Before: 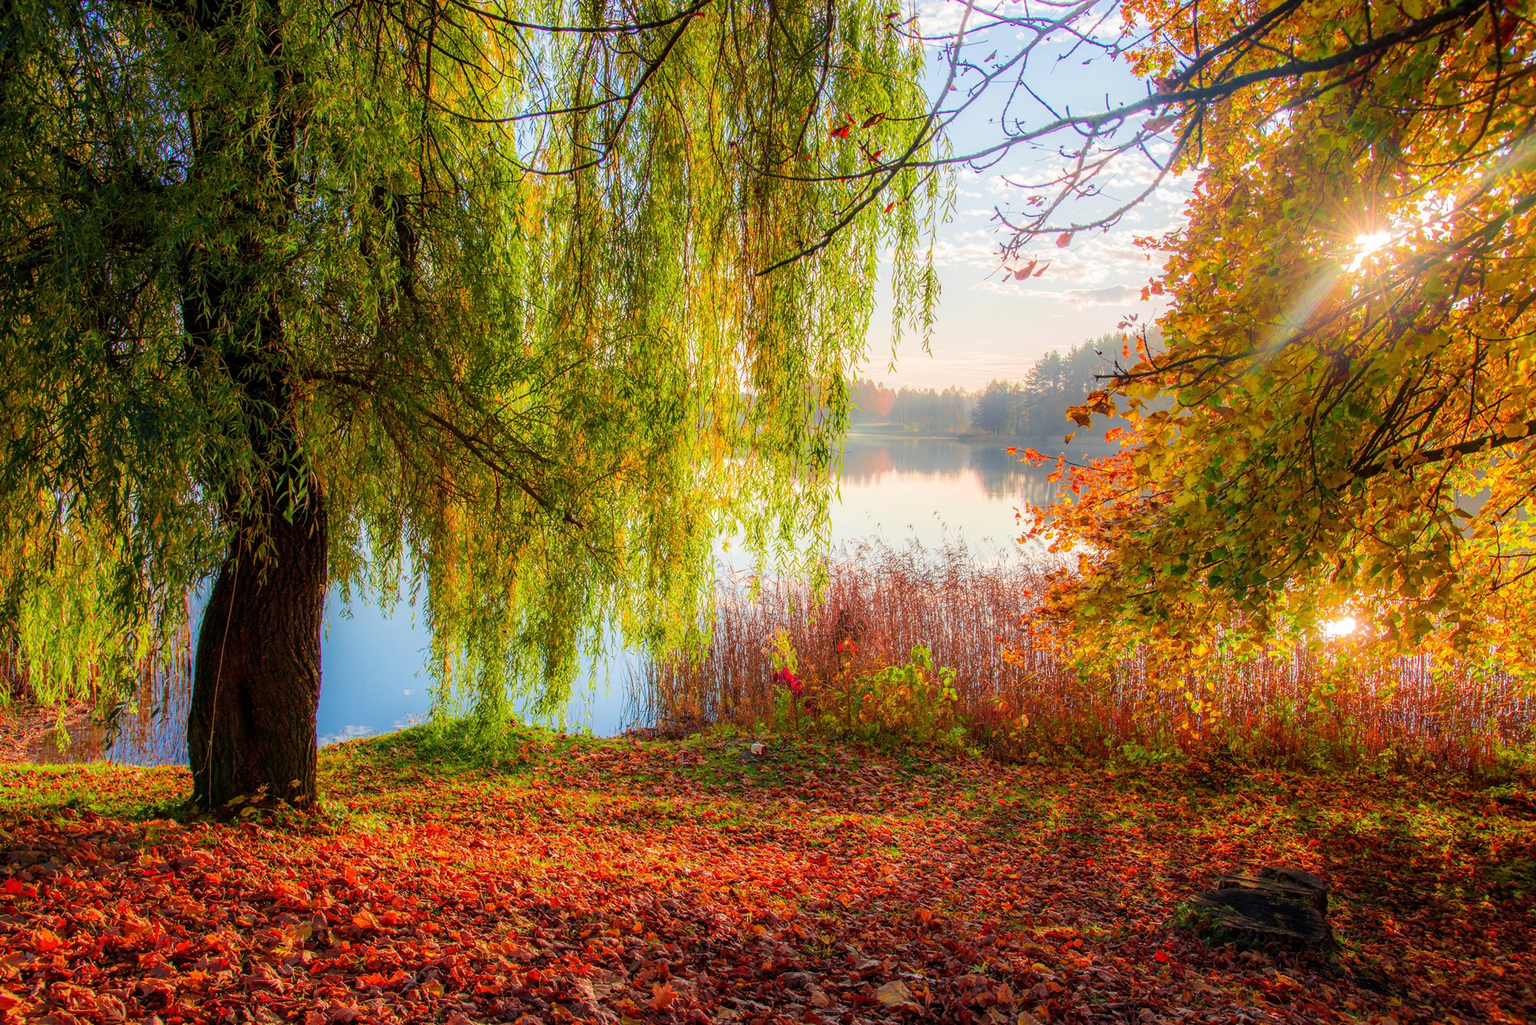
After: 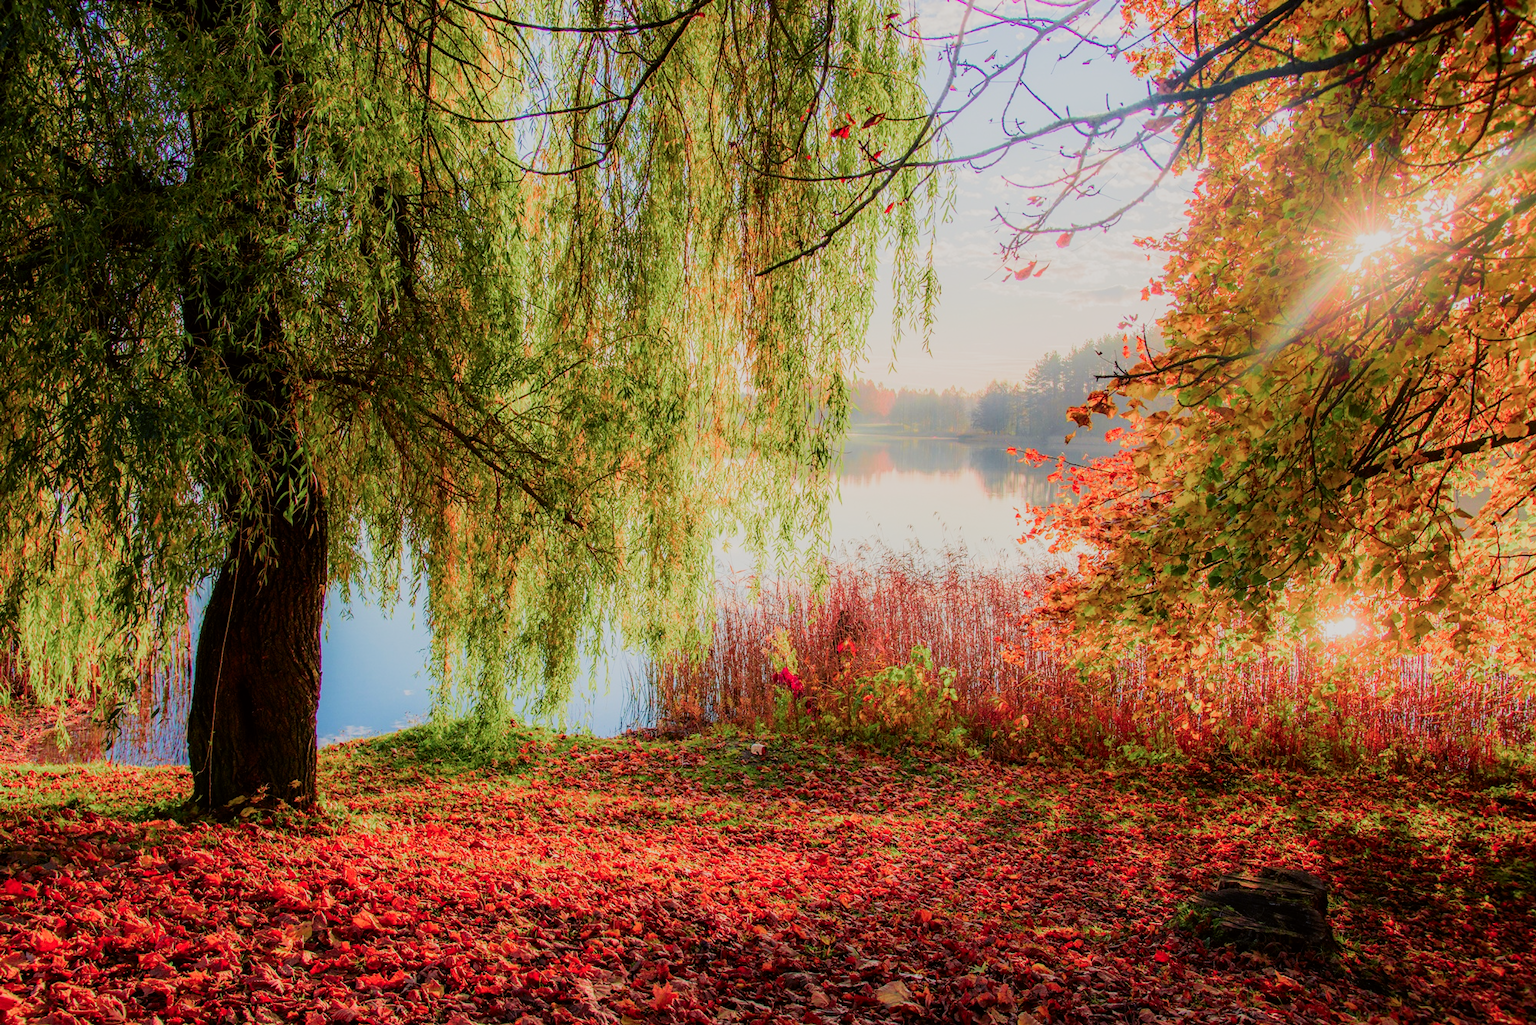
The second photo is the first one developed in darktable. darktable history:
tone curve: curves: ch0 [(0, 0) (0.091, 0.074) (0.184, 0.168) (0.491, 0.519) (0.748, 0.765) (1, 0.919)]; ch1 [(0, 0) (0.179, 0.173) (0.322, 0.32) (0.424, 0.424) (0.502, 0.504) (0.56, 0.578) (0.631, 0.667) (0.777, 0.806) (1, 1)]; ch2 [(0, 0) (0.434, 0.447) (0.483, 0.487) (0.547, 0.564) (0.676, 0.673) (1, 1)], color space Lab, independent channels, preserve colors none
filmic rgb: black relative exposure -11.35 EV, white relative exposure 3.23 EV, hardness 6.82, add noise in highlights 0.001, preserve chrominance luminance Y, color science v3 (2019), use custom middle-gray values true, contrast in highlights soft
